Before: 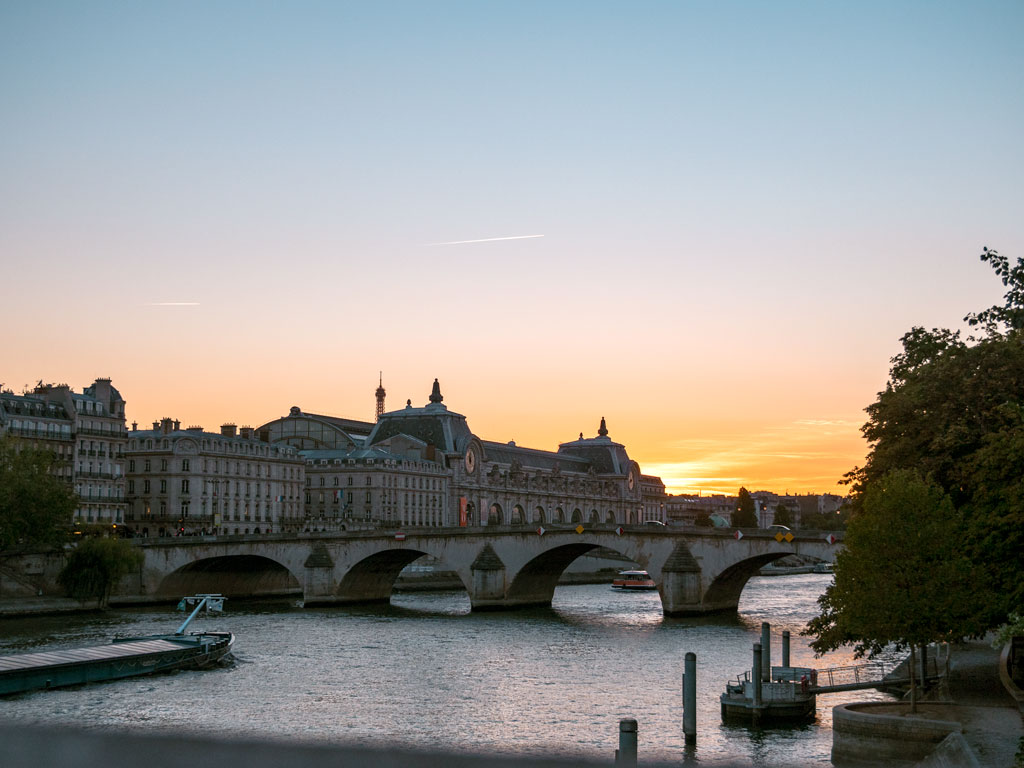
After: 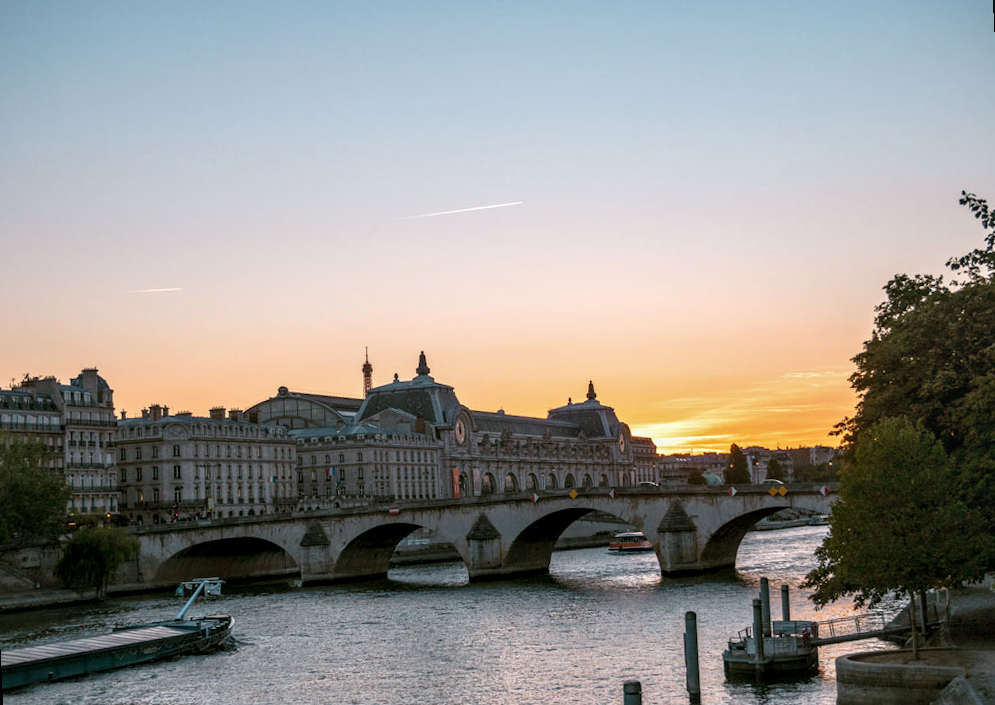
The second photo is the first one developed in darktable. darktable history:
rotate and perspective: rotation -3°, crop left 0.031, crop right 0.968, crop top 0.07, crop bottom 0.93
local contrast: detail 130%
